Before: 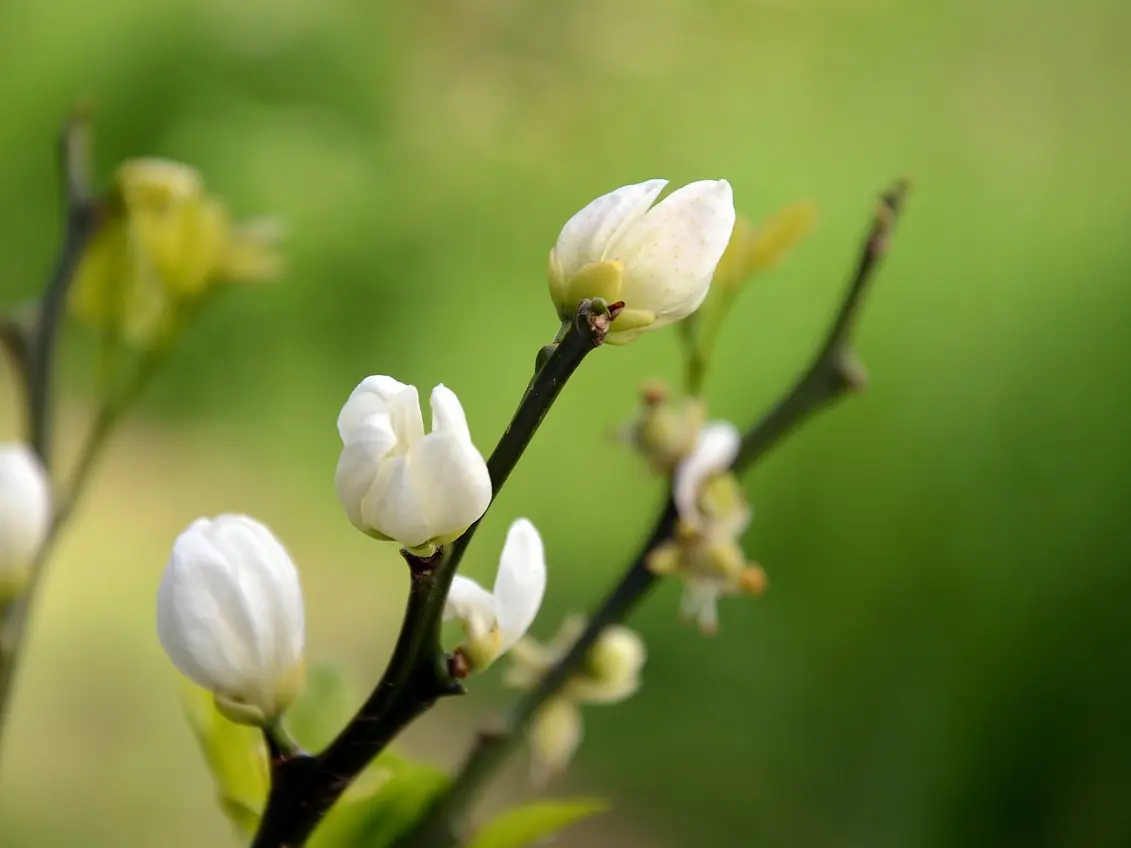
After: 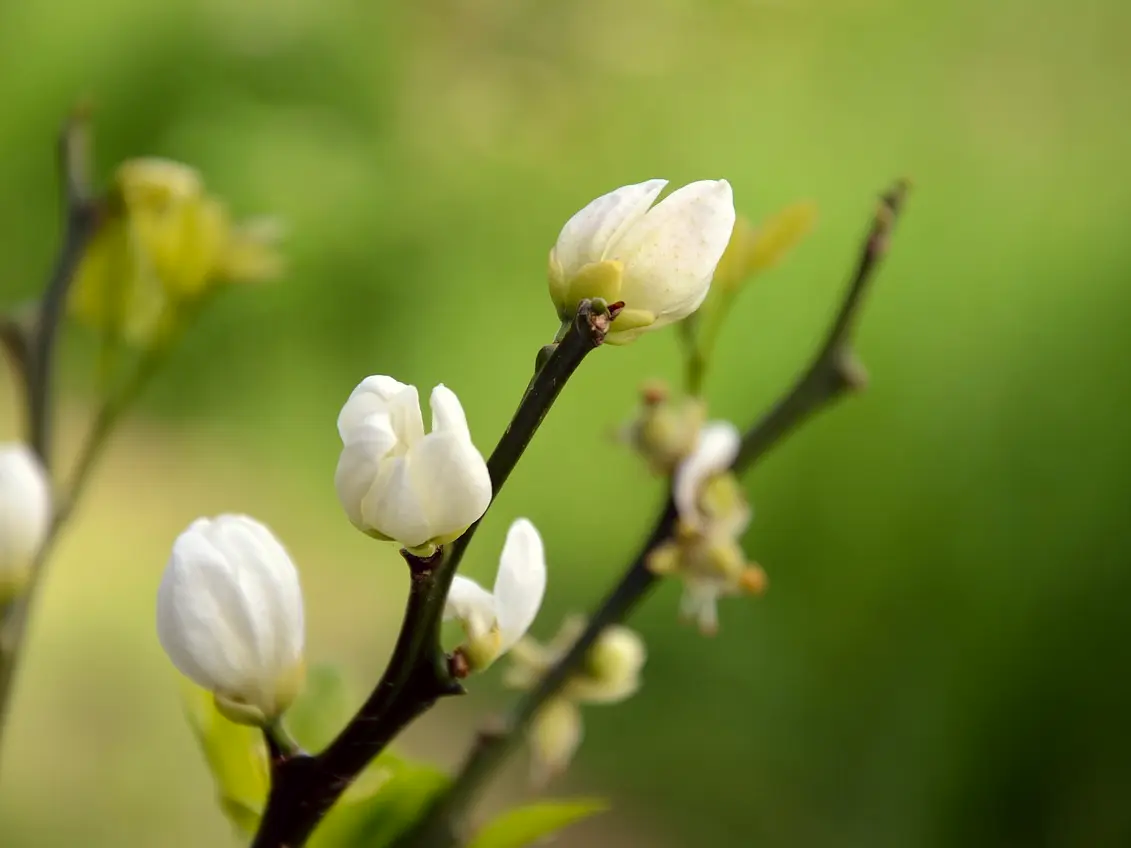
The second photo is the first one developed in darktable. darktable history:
color correction: highlights a* -1.06, highlights b* 4.57, shadows a* 3.51
